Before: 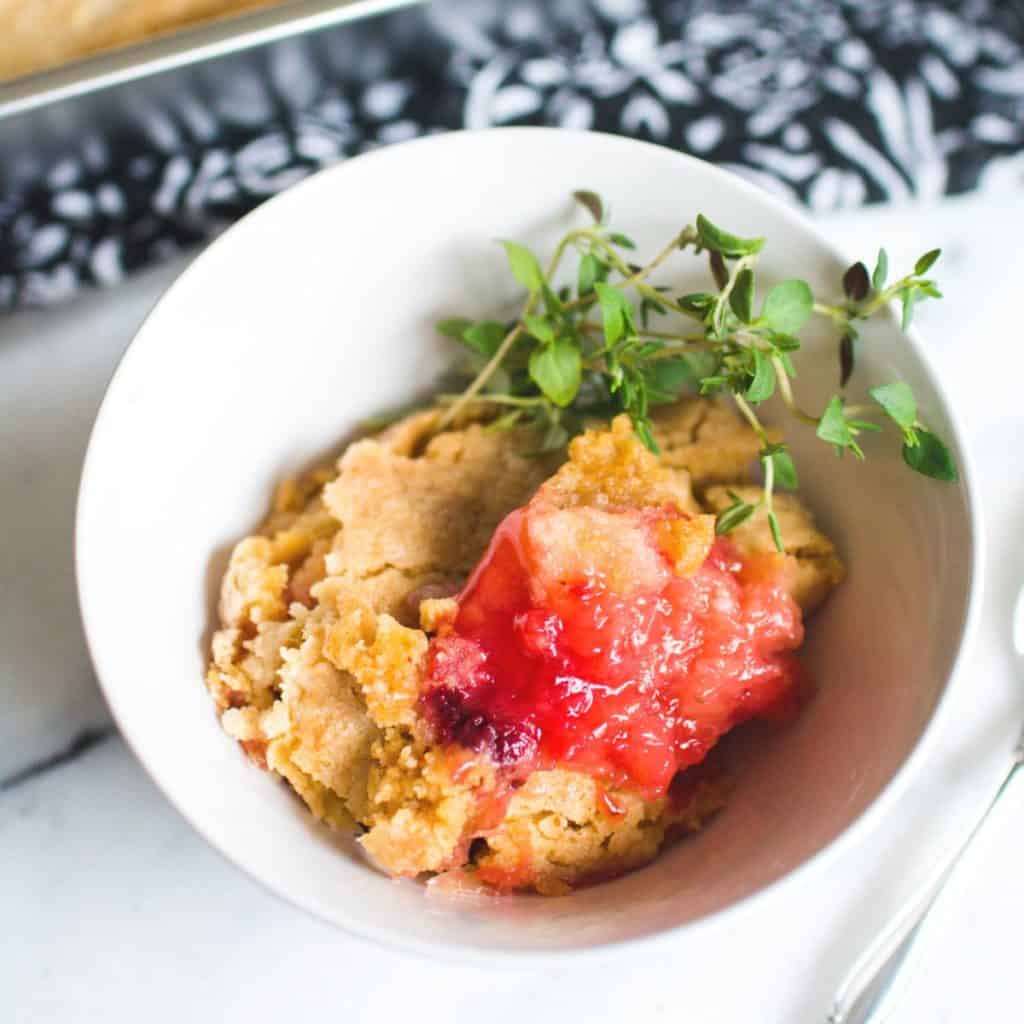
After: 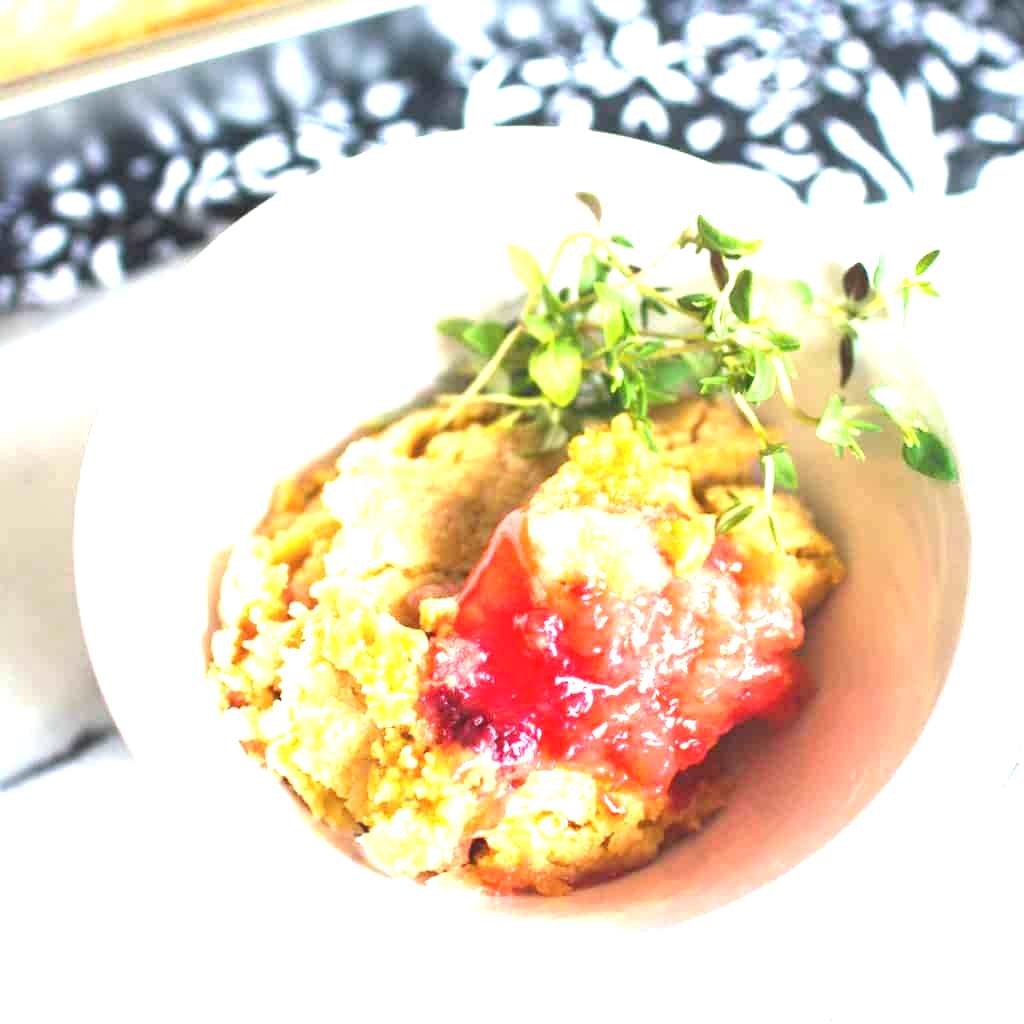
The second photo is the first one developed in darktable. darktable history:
exposure: black level correction 0, exposure 1.613 EV, compensate highlight preservation false
